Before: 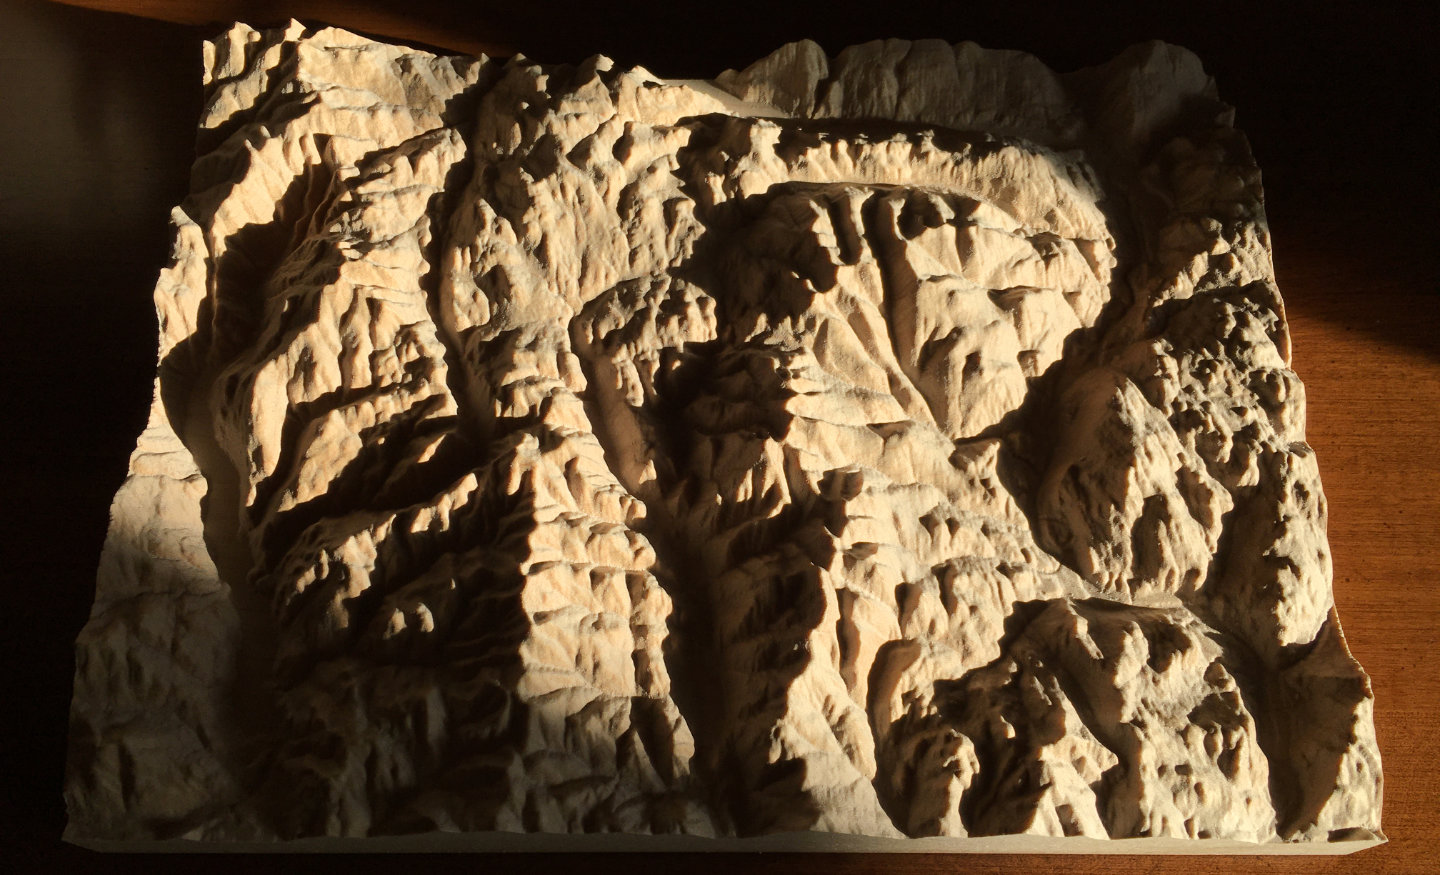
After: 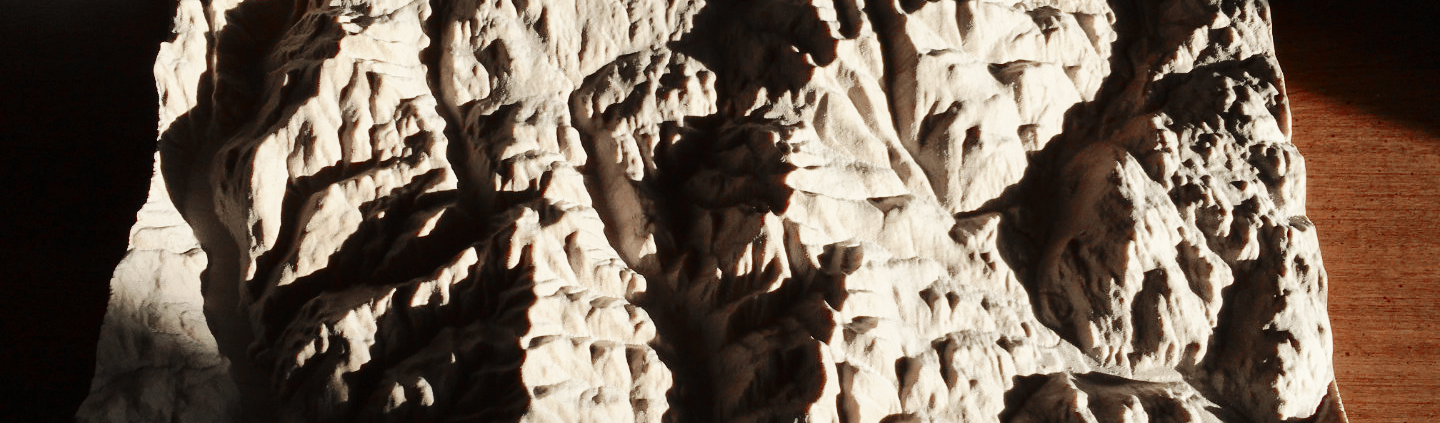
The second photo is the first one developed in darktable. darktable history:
color zones: curves: ch1 [(0, 0.831) (0.08, 0.771) (0.157, 0.268) (0.241, 0.207) (0.562, -0.005) (0.714, -0.013) (0.876, 0.01) (1, 0.831)]
base curve: curves: ch0 [(0, 0) (0.032, 0.025) (0.121, 0.166) (0.206, 0.329) (0.605, 0.79) (1, 1)], preserve colors none
crop and rotate: top 26.056%, bottom 25.543%
